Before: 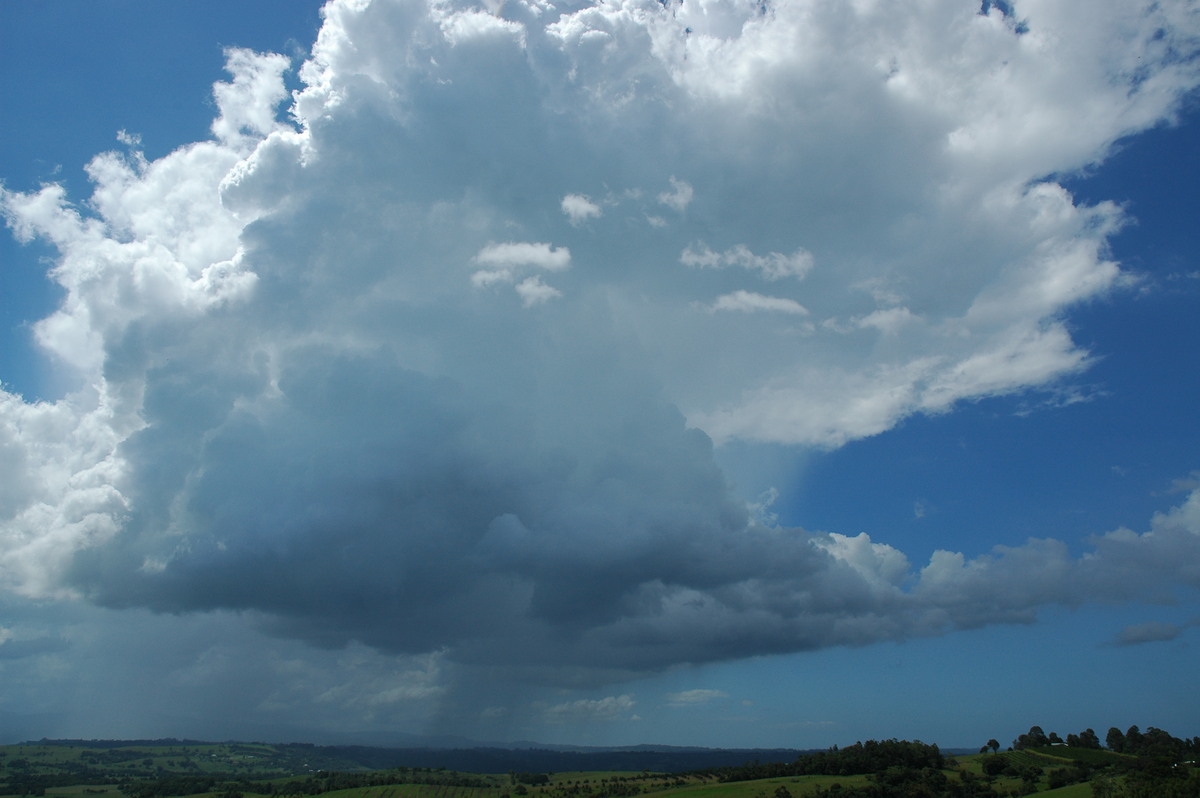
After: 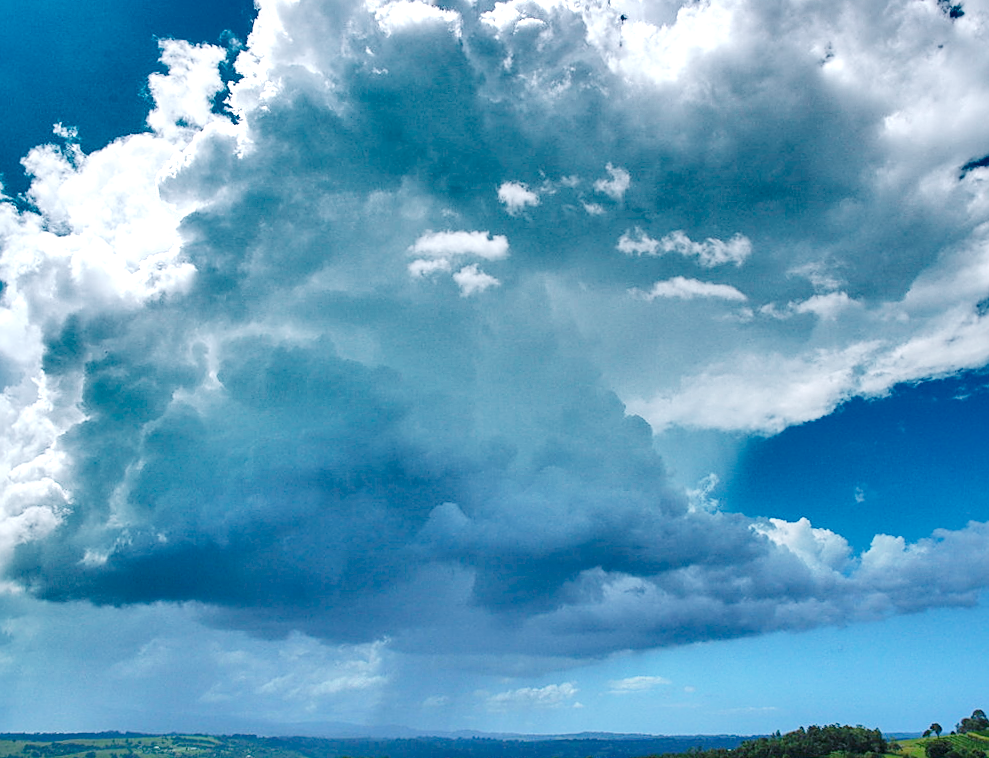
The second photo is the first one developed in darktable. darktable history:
sharpen: amount 0.489
base curve: curves: ch0 [(0, 0) (0.028, 0.03) (0.121, 0.232) (0.46, 0.748) (0.859, 0.968) (1, 1)], preserve colors none
shadows and highlights: shadows 20.91, highlights -82.21, soften with gaussian
color calibration: illuminant as shot in camera, x 0.358, y 0.373, temperature 4628.91 K
color balance rgb: highlights gain › chroma 1.034%, highlights gain › hue 60.24°, perceptual saturation grading › global saturation 0.893%, global vibrance 24.543%, contrast -24.993%
local contrast: on, module defaults
crop and rotate: angle 0.602°, left 4.421%, top 0.835%, right 11.83%, bottom 2.637%
exposure: exposure 1.266 EV, compensate exposure bias true, compensate highlight preservation false
